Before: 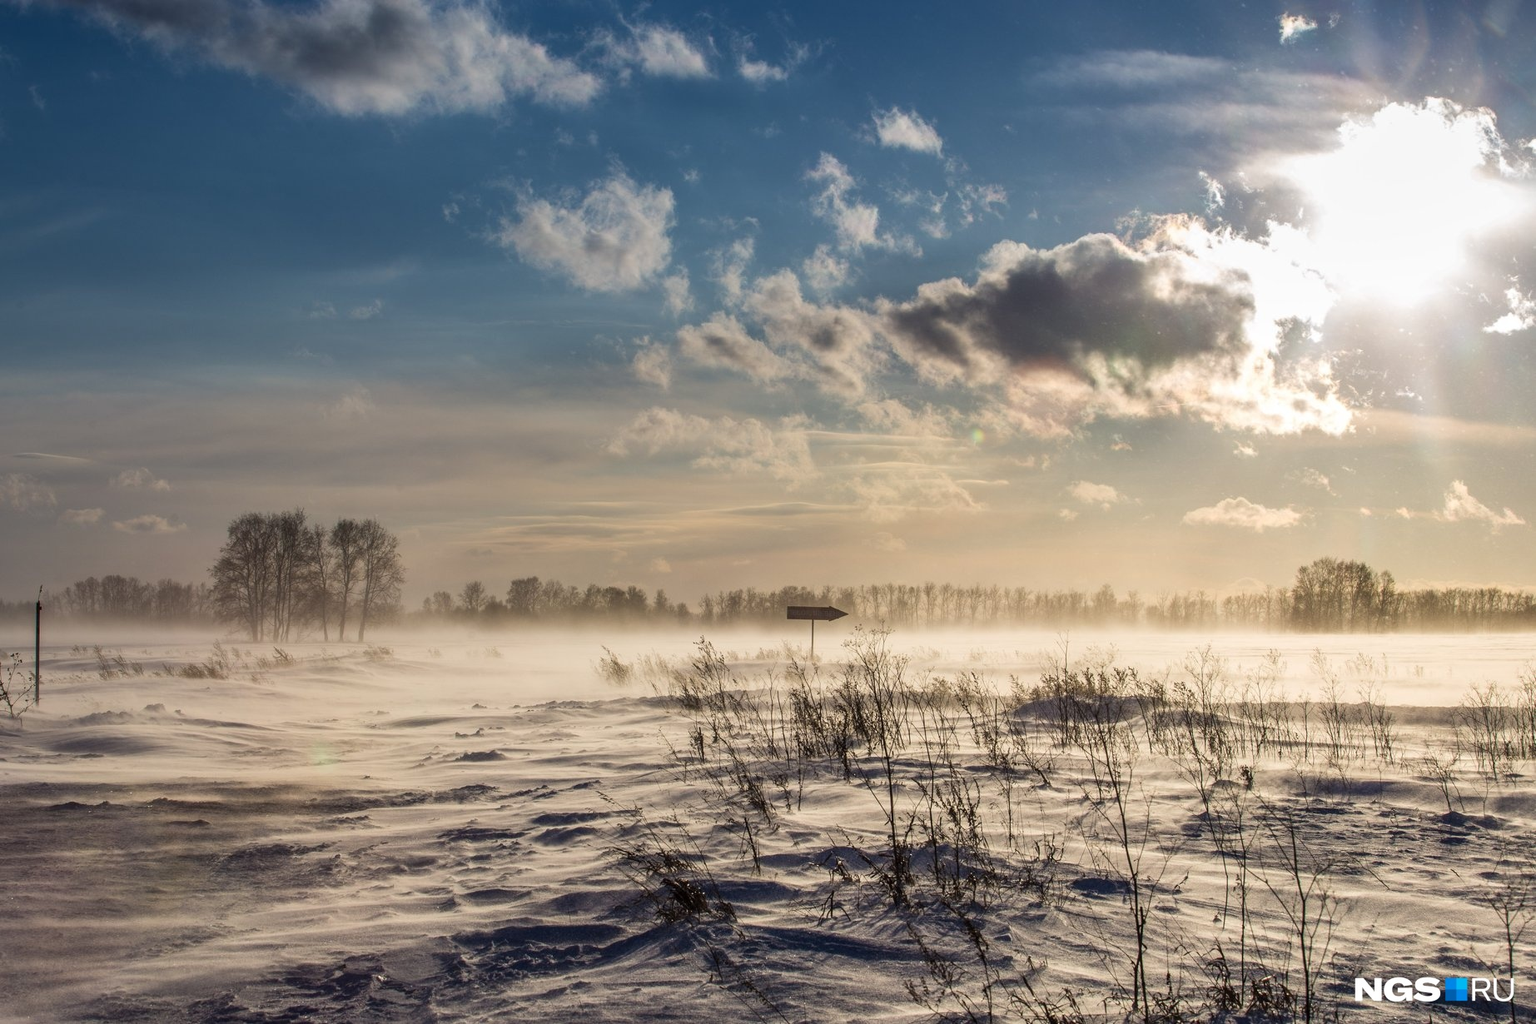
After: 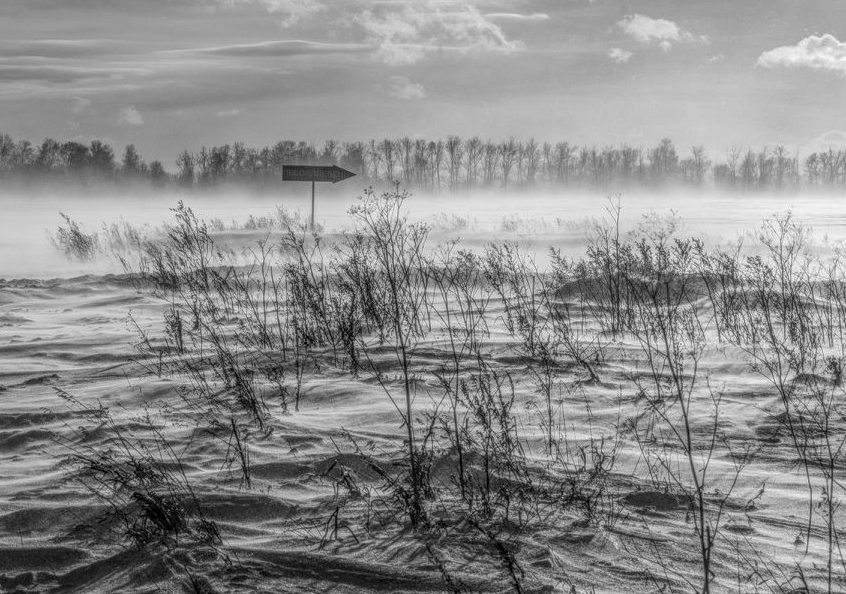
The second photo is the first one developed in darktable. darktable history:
local contrast: highlights 0%, shadows 0%, detail 200%, midtone range 0.25
crop: left 35.976%, top 45.819%, right 18.162%, bottom 5.807%
monochrome: a 26.22, b 42.67, size 0.8
